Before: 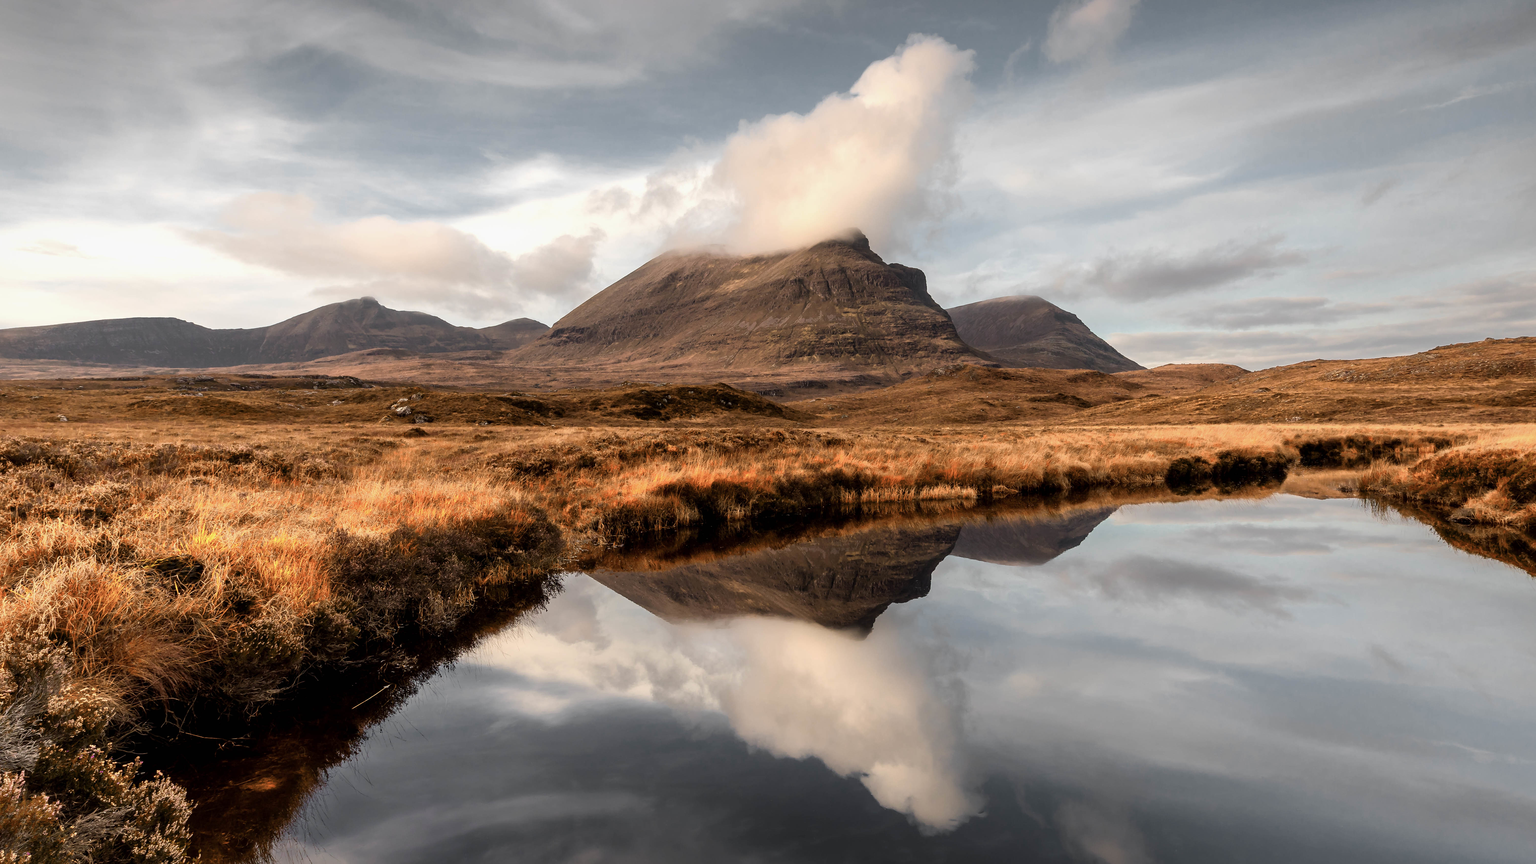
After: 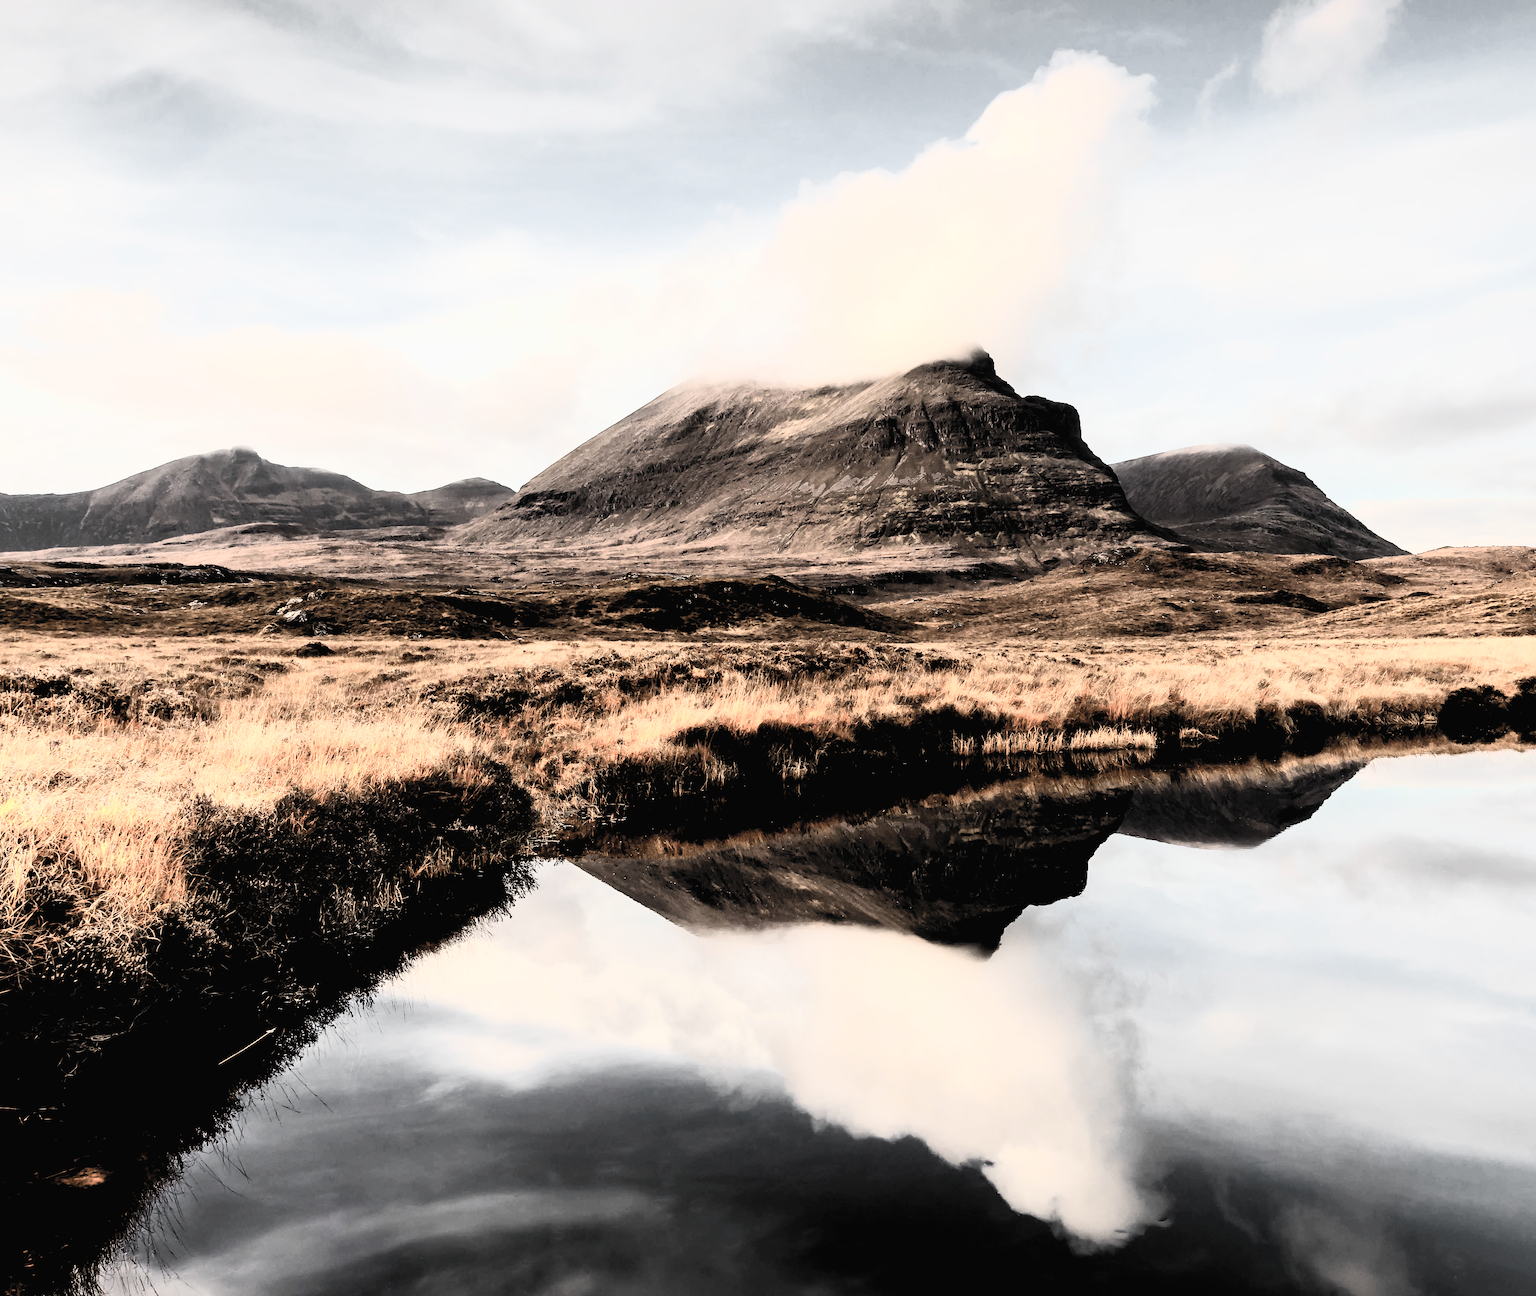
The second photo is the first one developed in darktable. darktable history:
contrast brightness saturation: contrast 0.589, brightness 0.567, saturation -0.345
crop and rotate: left 13.448%, right 19.914%
filmic rgb: black relative exposure -2.75 EV, white relative exposure 4.56 EV, threshold 3.03 EV, hardness 1.73, contrast 1.242, color science v6 (2022), enable highlight reconstruction true
